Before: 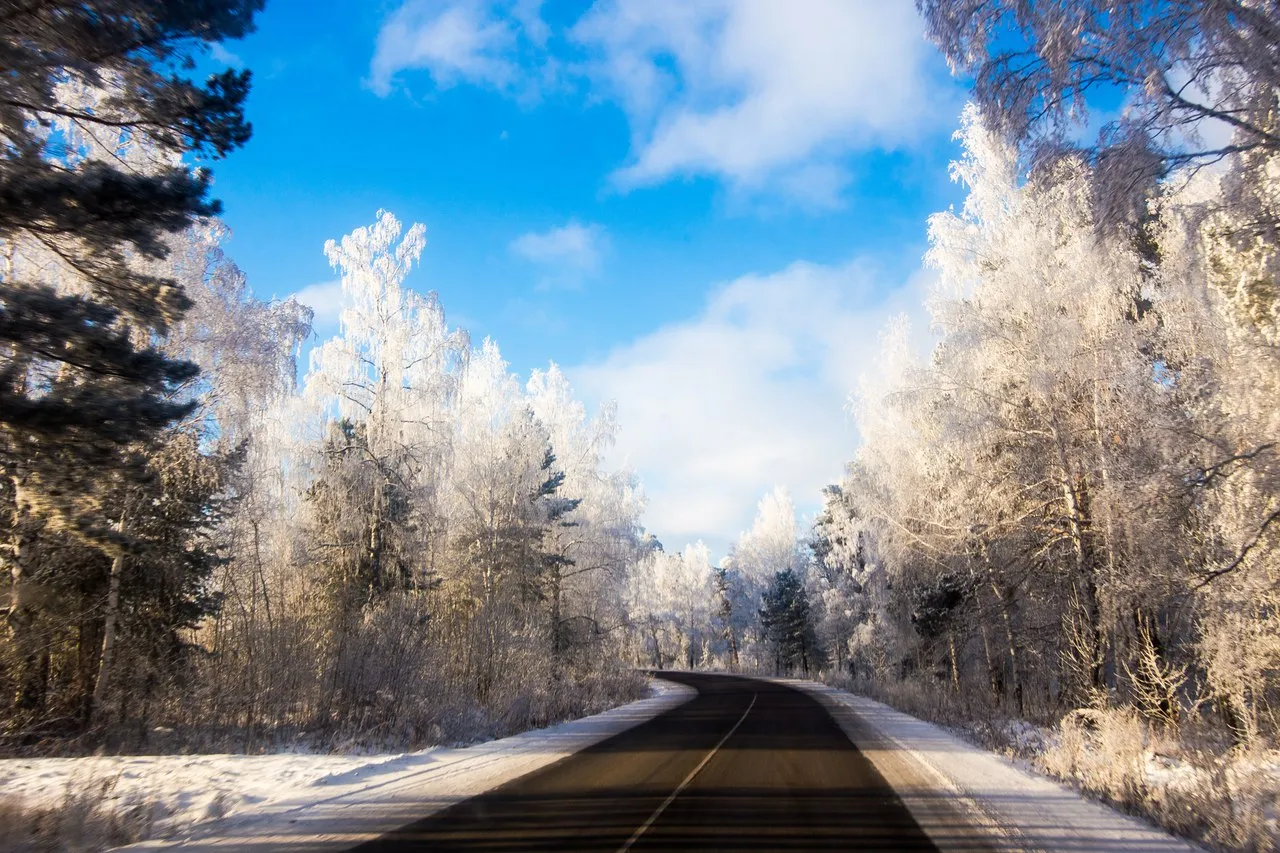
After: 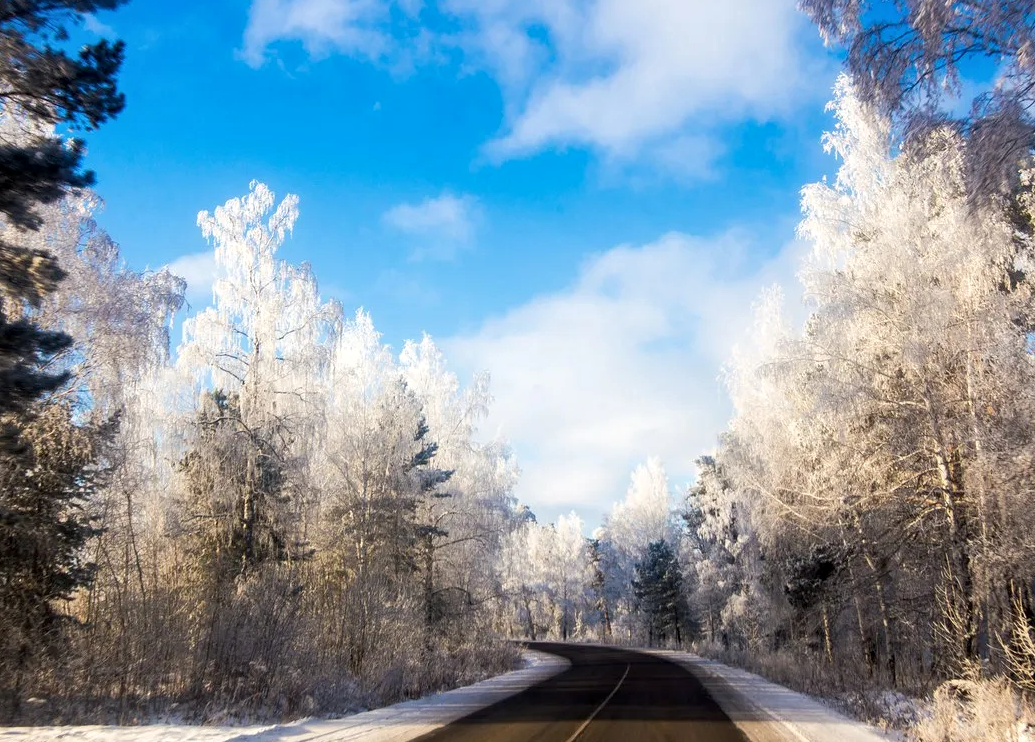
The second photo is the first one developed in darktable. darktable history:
local contrast: highlights 100%, shadows 100%, detail 120%, midtone range 0.2
crop: left 9.929%, top 3.475%, right 9.188%, bottom 9.529%
